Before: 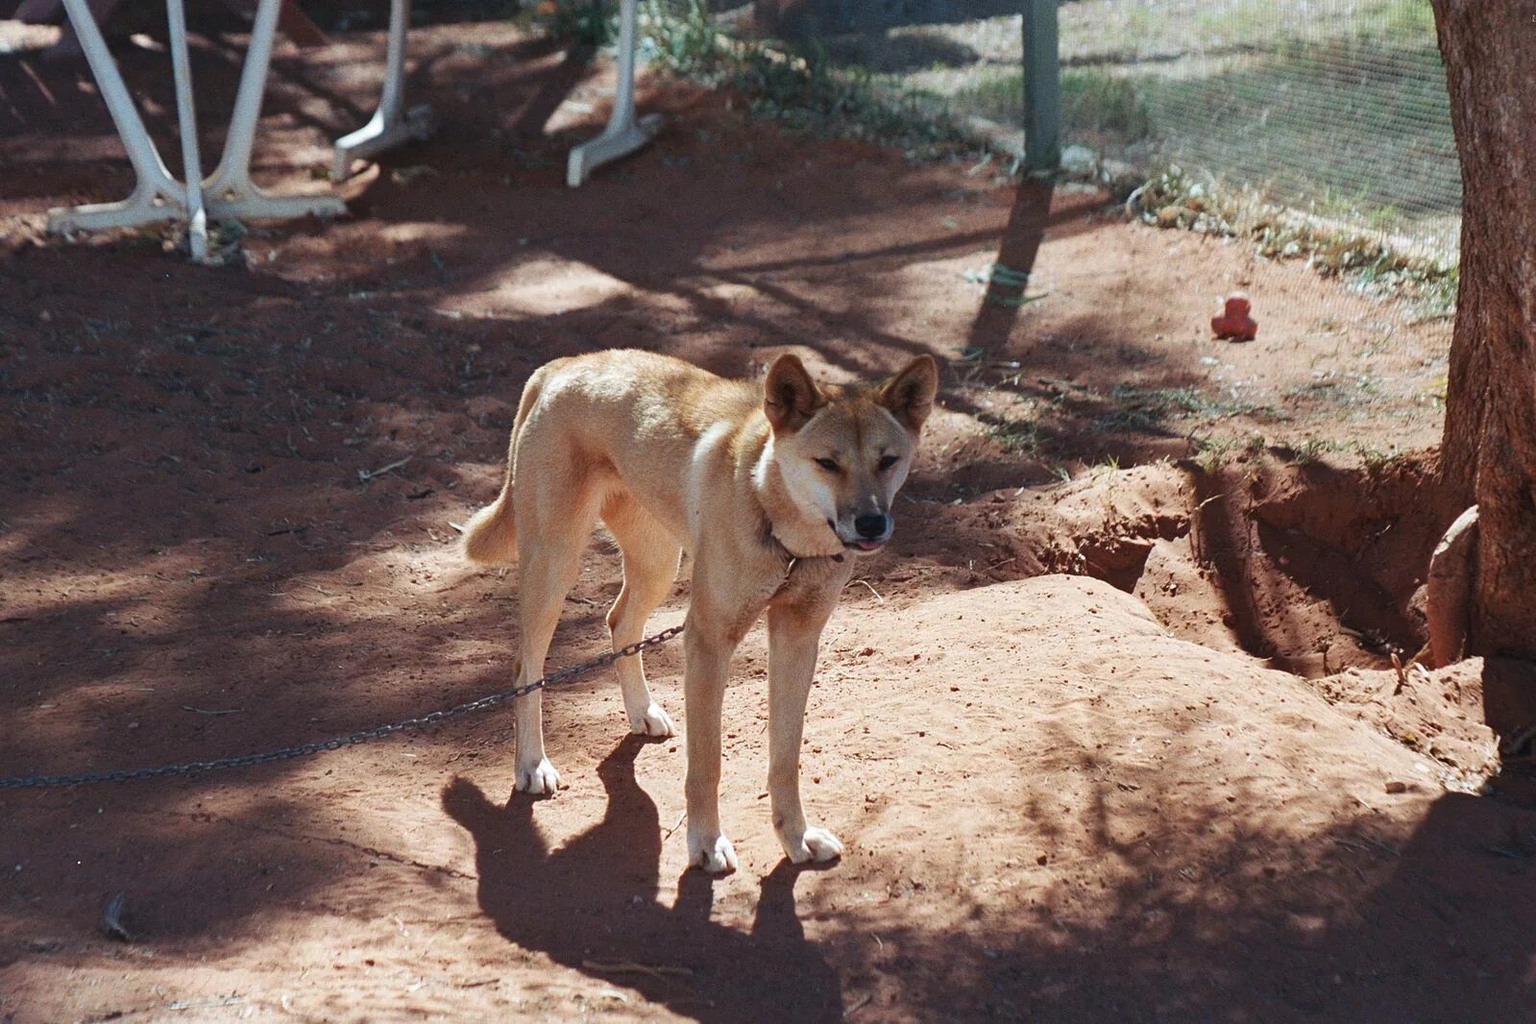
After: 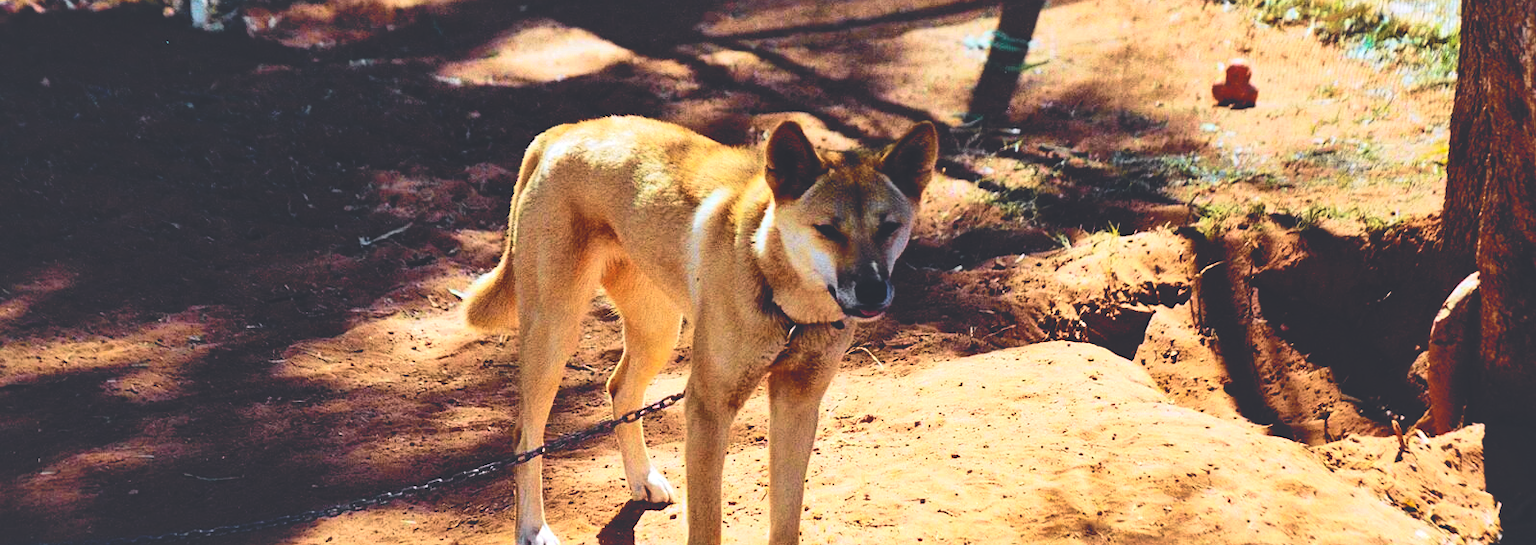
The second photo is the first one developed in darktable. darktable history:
shadows and highlights: on, module defaults
velvia: on, module defaults
crop and rotate: top 22.87%, bottom 23.76%
base curve: curves: ch0 [(0, 0.02) (0.083, 0.036) (1, 1)], preserve colors none
exposure: black level correction 0, exposure 0.399 EV, compensate exposure bias true, compensate highlight preservation false
tone curve: curves: ch0 [(0, 0.023) (0.104, 0.058) (0.21, 0.162) (0.469, 0.524) (0.579, 0.65) (0.725, 0.8) (0.858, 0.903) (1, 0.974)]; ch1 [(0, 0) (0.414, 0.395) (0.447, 0.447) (0.502, 0.501) (0.521, 0.512) (0.566, 0.566) (0.618, 0.61) (0.654, 0.642) (1, 1)]; ch2 [(0, 0) (0.369, 0.388) (0.437, 0.453) (0.492, 0.485) (0.524, 0.508) (0.553, 0.566) (0.583, 0.608) (1, 1)], color space Lab, independent channels, preserve colors none
contrast brightness saturation: contrast 0.196, brightness 0.155, saturation 0.22
